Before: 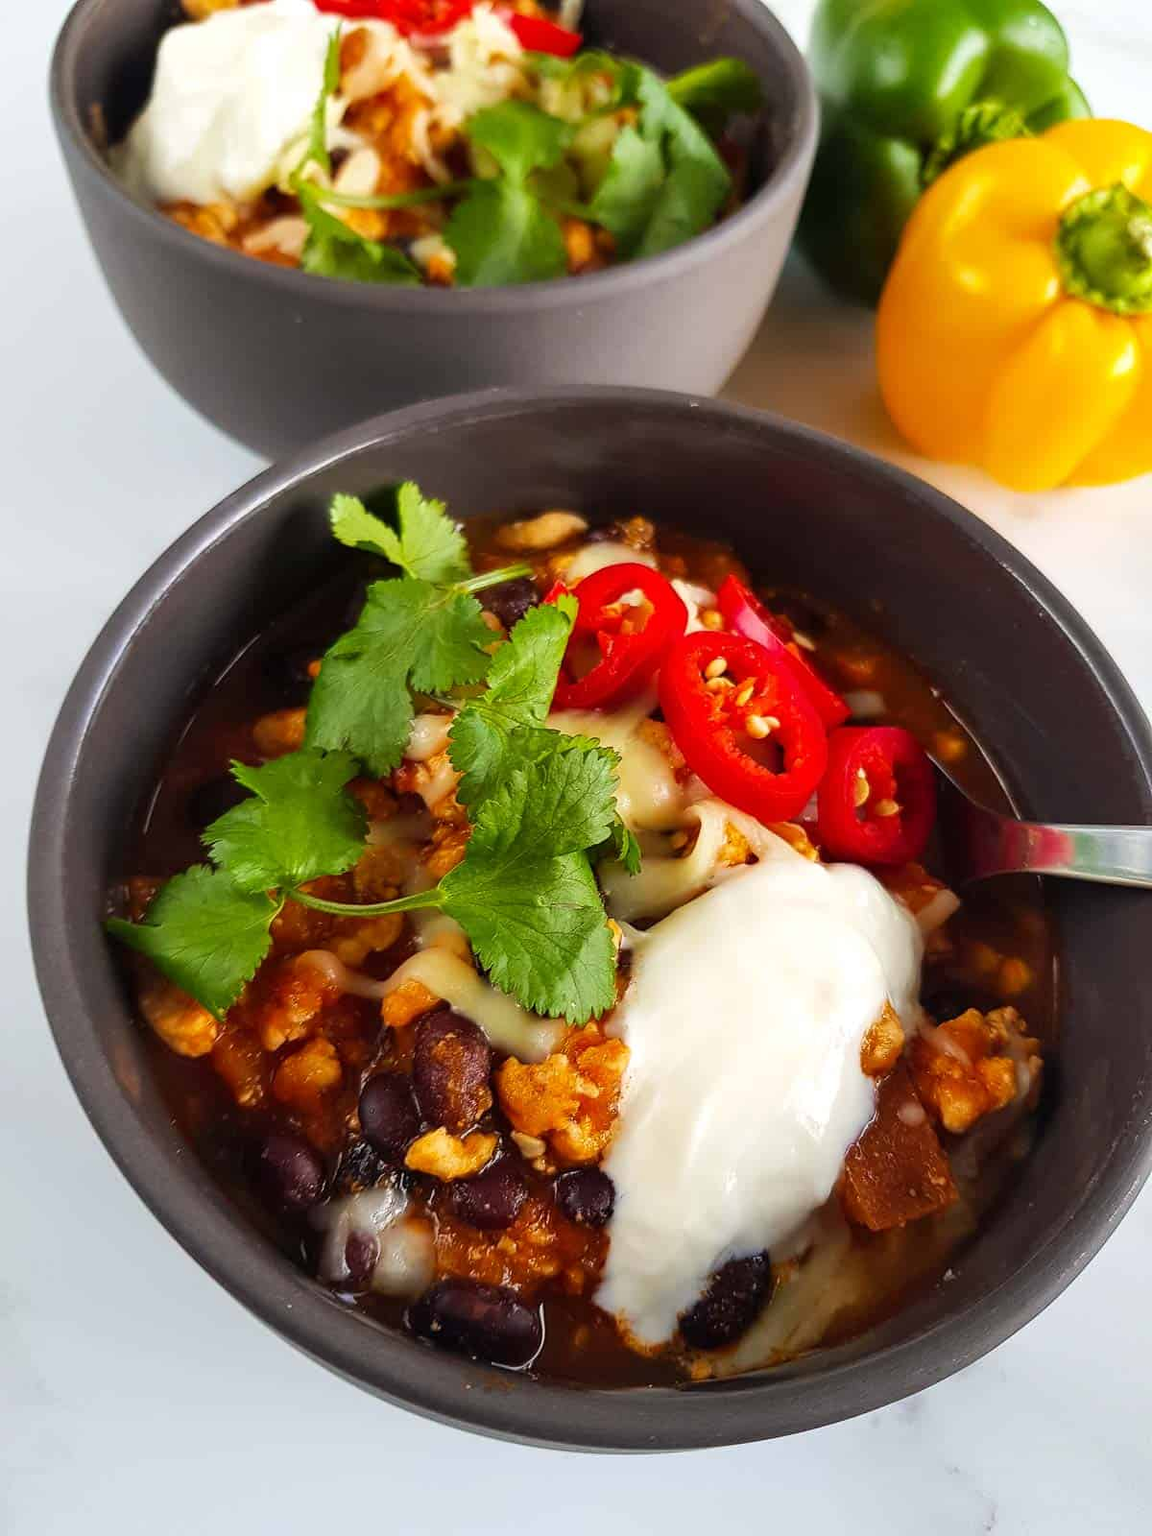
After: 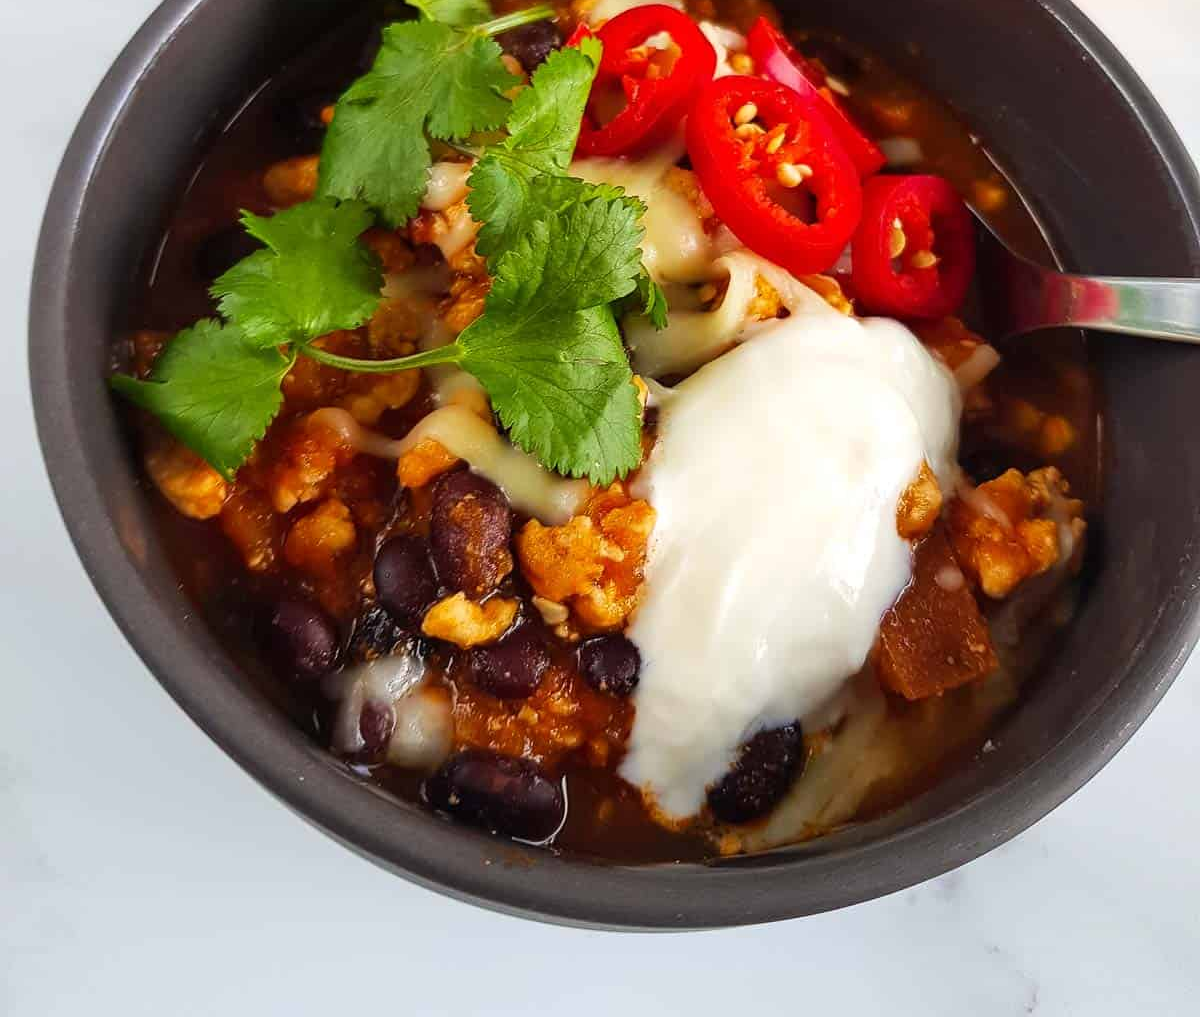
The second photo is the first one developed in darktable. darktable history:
crop and rotate: top 36.421%
